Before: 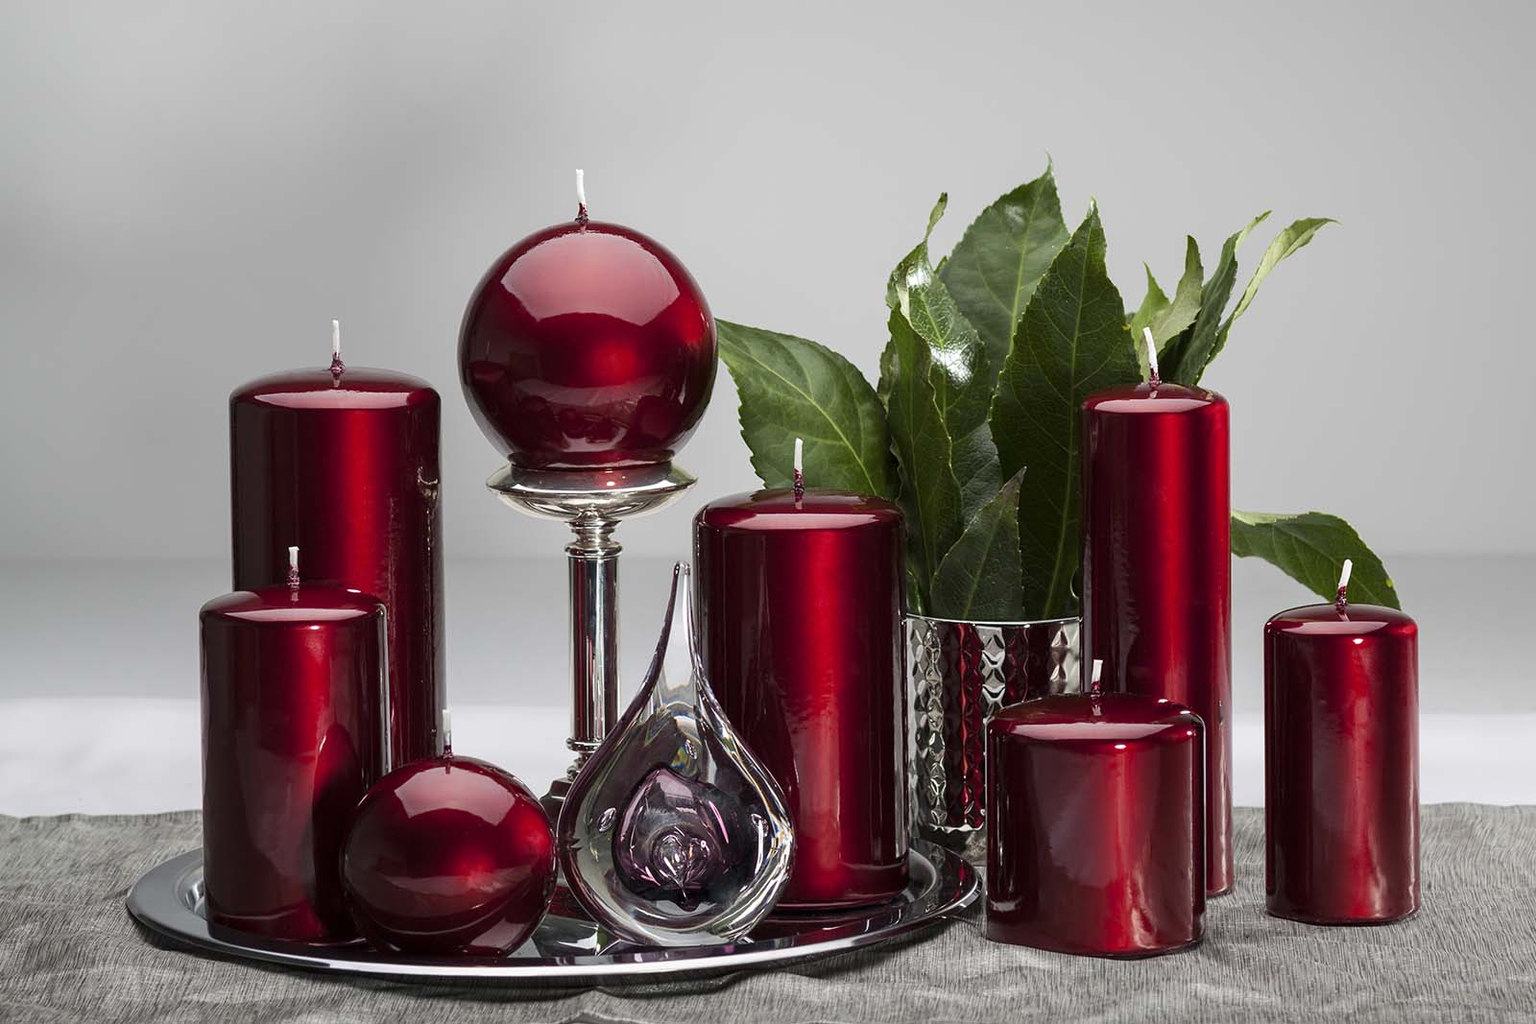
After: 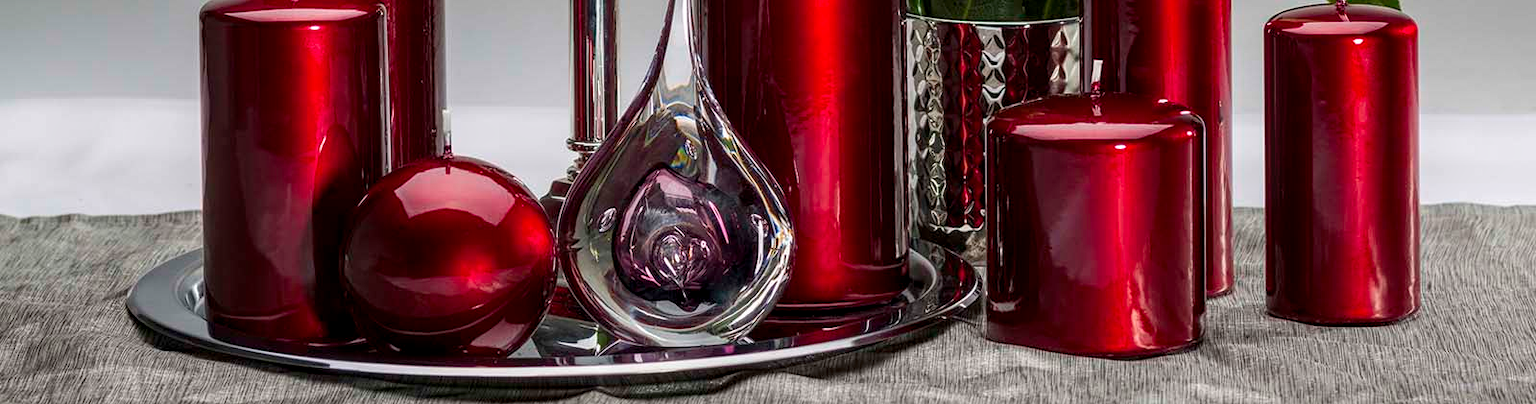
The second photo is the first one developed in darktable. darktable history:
contrast brightness saturation: brightness -0.018, saturation 0.346
crop and rotate: top 58.597%, bottom 1.922%
local contrast: detail 130%
